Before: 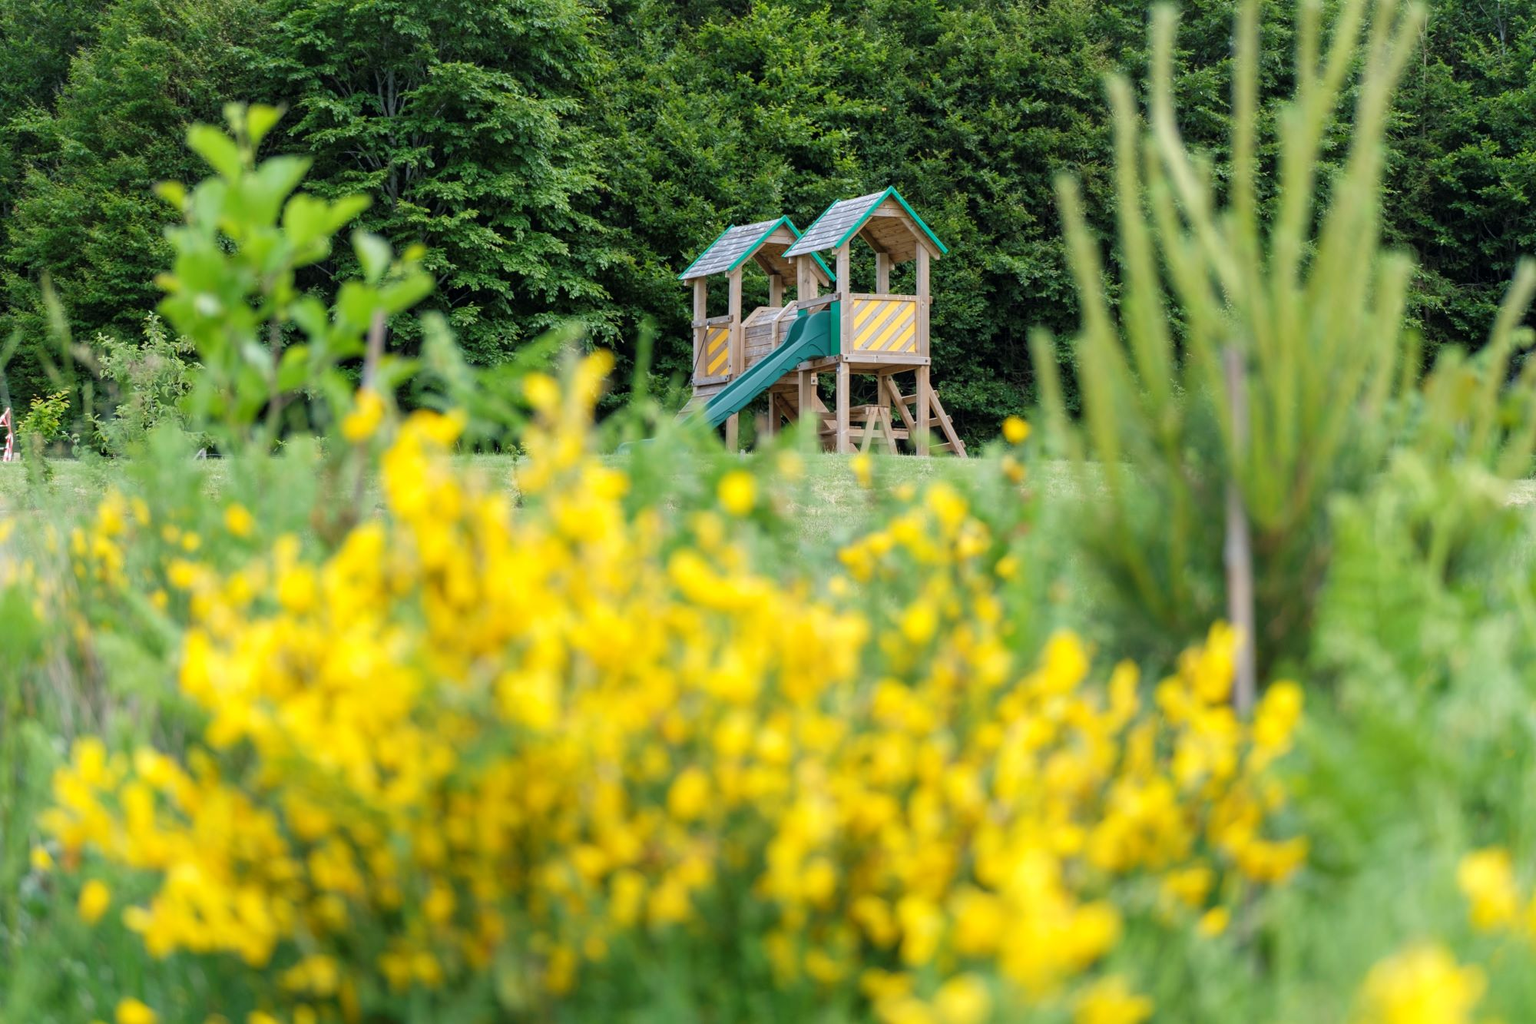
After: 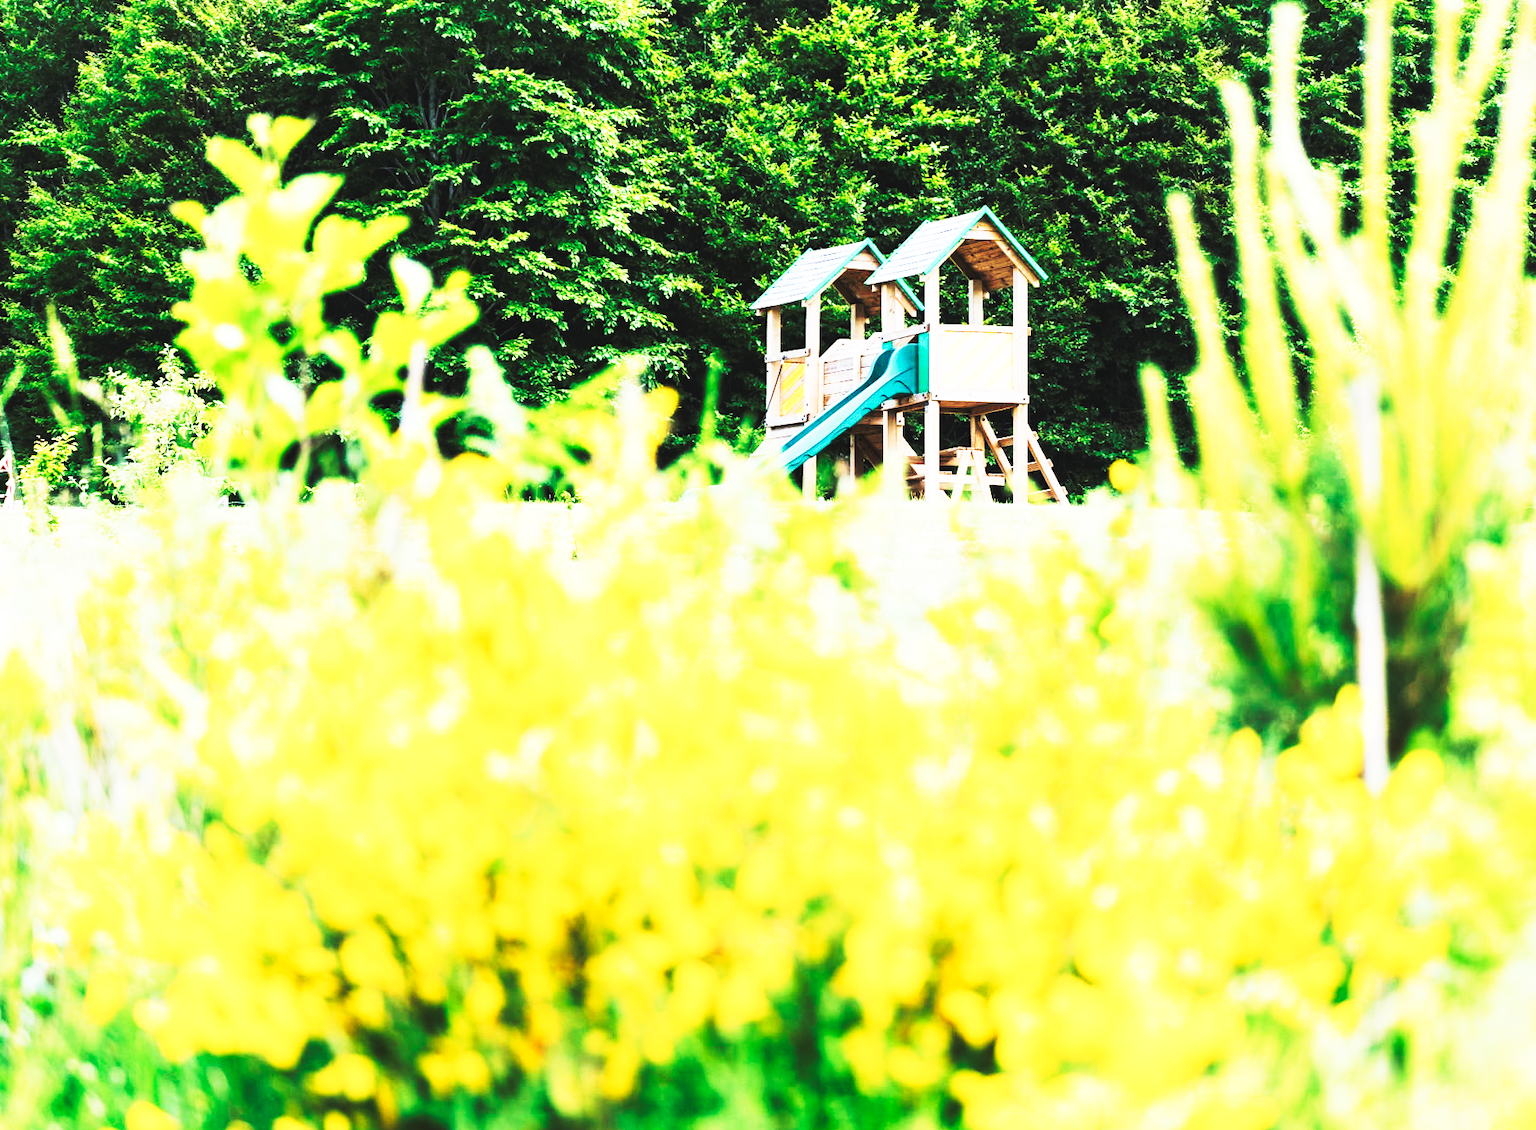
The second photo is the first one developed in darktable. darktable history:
base curve: curves: ch0 [(0, 0.015) (0.085, 0.116) (0.134, 0.298) (0.19, 0.545) (0.296, 0.764) (0.599, 0.982) (1, 1)], preserve colors none
contrast brightness saturation: contrast 0.115, saturation -0.173
crop: right 9.517%, bottom 0.021%
tone curve: curves: ch0 [(0, 0) (0.074, 0.04) (0.157, 0.1) (0.472, 0.515) (0.635, 0.731) (0.768, 0.878) (0.899, 0.969) (1, 1)]; ch1 [(0, 0) (0.08, 0.08) (0.3, 0.3) (0.5, 0.5) (0.539, 0.558) (0.586, 0.658) (0.69, 0.787) (0.92, 0.92) (1, 1)]; ch2 [(0, 0) (0.08, 0.08) (0.3, 0.3) (0.5, 0.5) (0.543, 0.597) (0.597, 0.679) (0.92, 0.92) (1, 1)], preserve colors none
